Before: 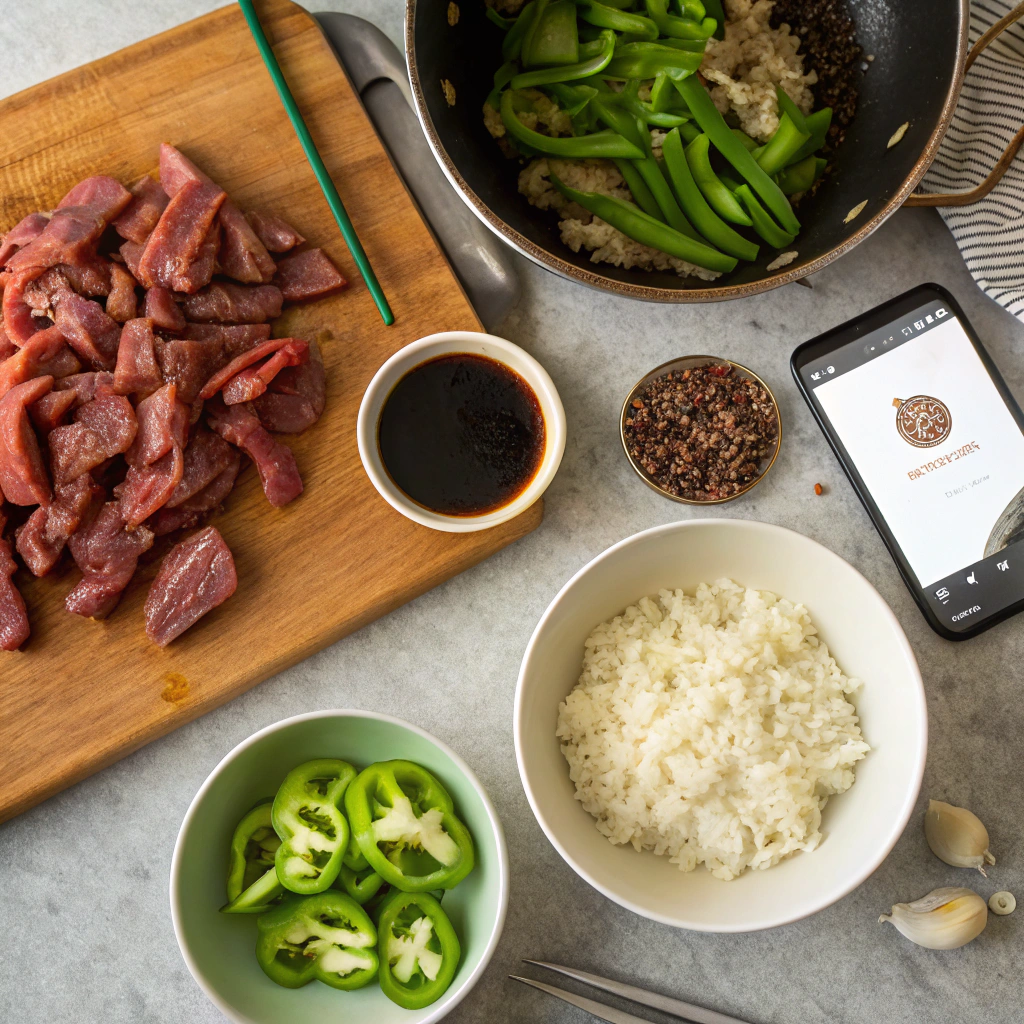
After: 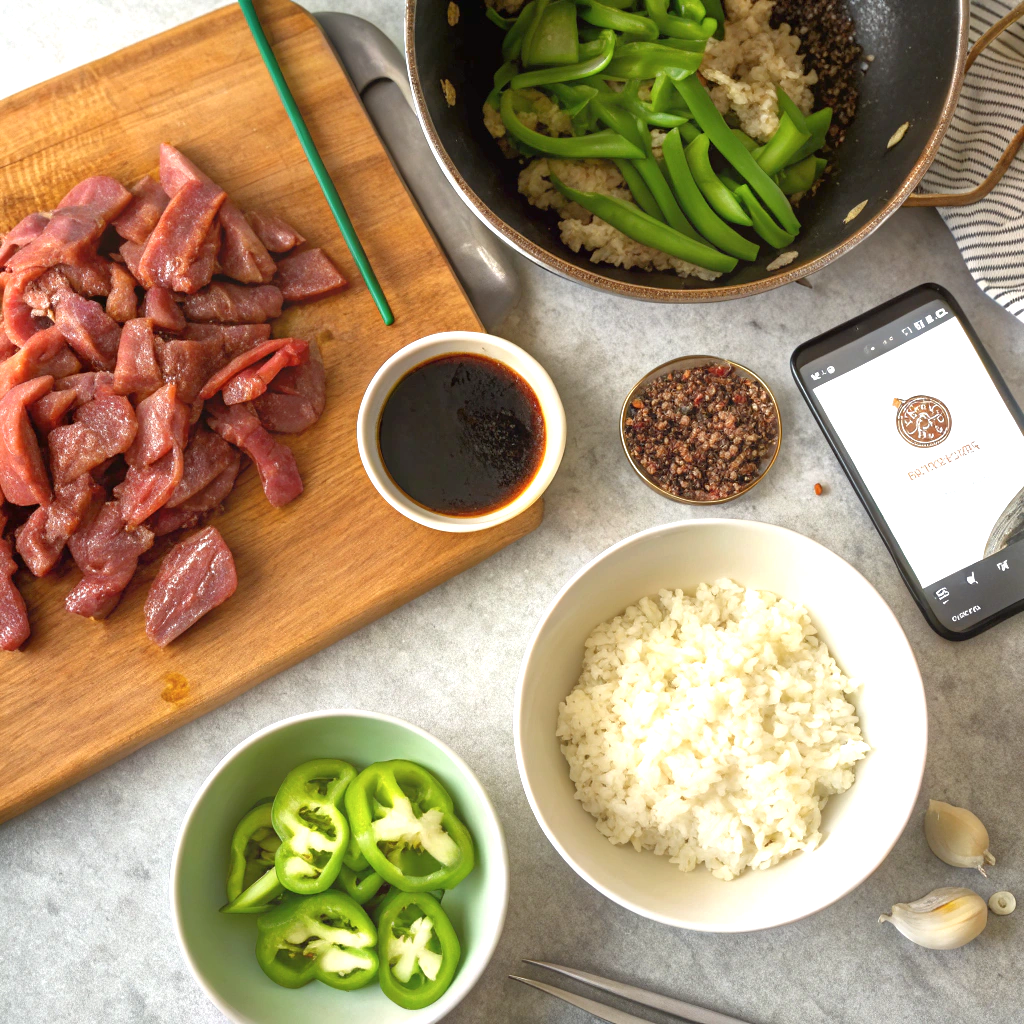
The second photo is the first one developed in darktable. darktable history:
contrast brightness saturation: saturation -0.053
exposure: black level correction 0, exposure 1.001 EV, compensate highlight preservation false
tone equalizer: -8 EV 0.262 EV, -7 EV 0.456 EV, -6 EV 0.442 EV, -5 EV 0.225 EV, -3 EV -0.27 EV, -2 EV -0.413 EV, -1 EV -0.431 EV, +0 EV -0.258 EV, edges refinement/feathering 500, mask exposure compensation -1.57 EV, preserve details no
